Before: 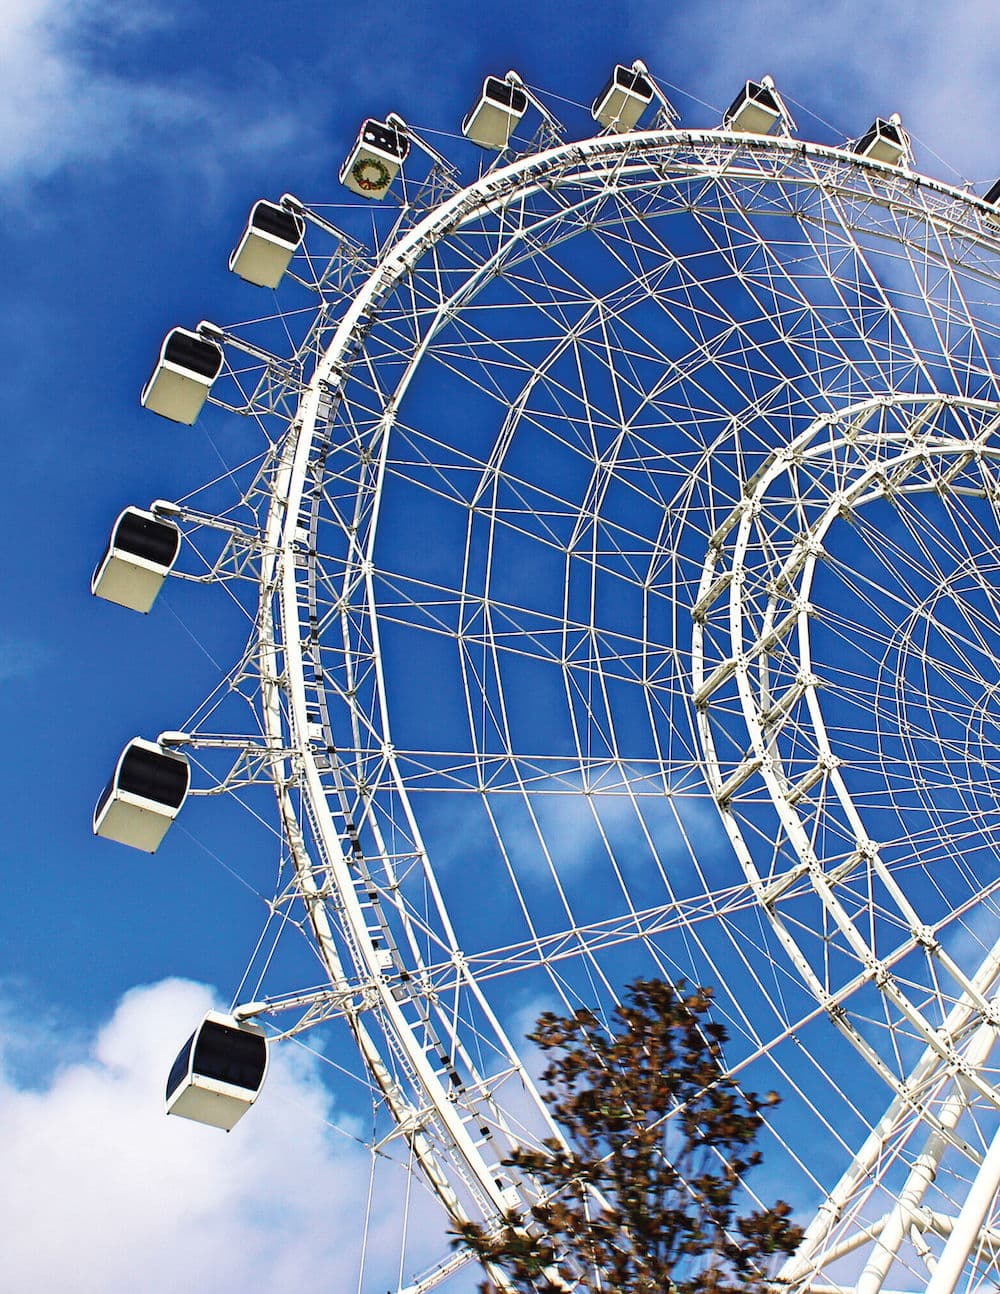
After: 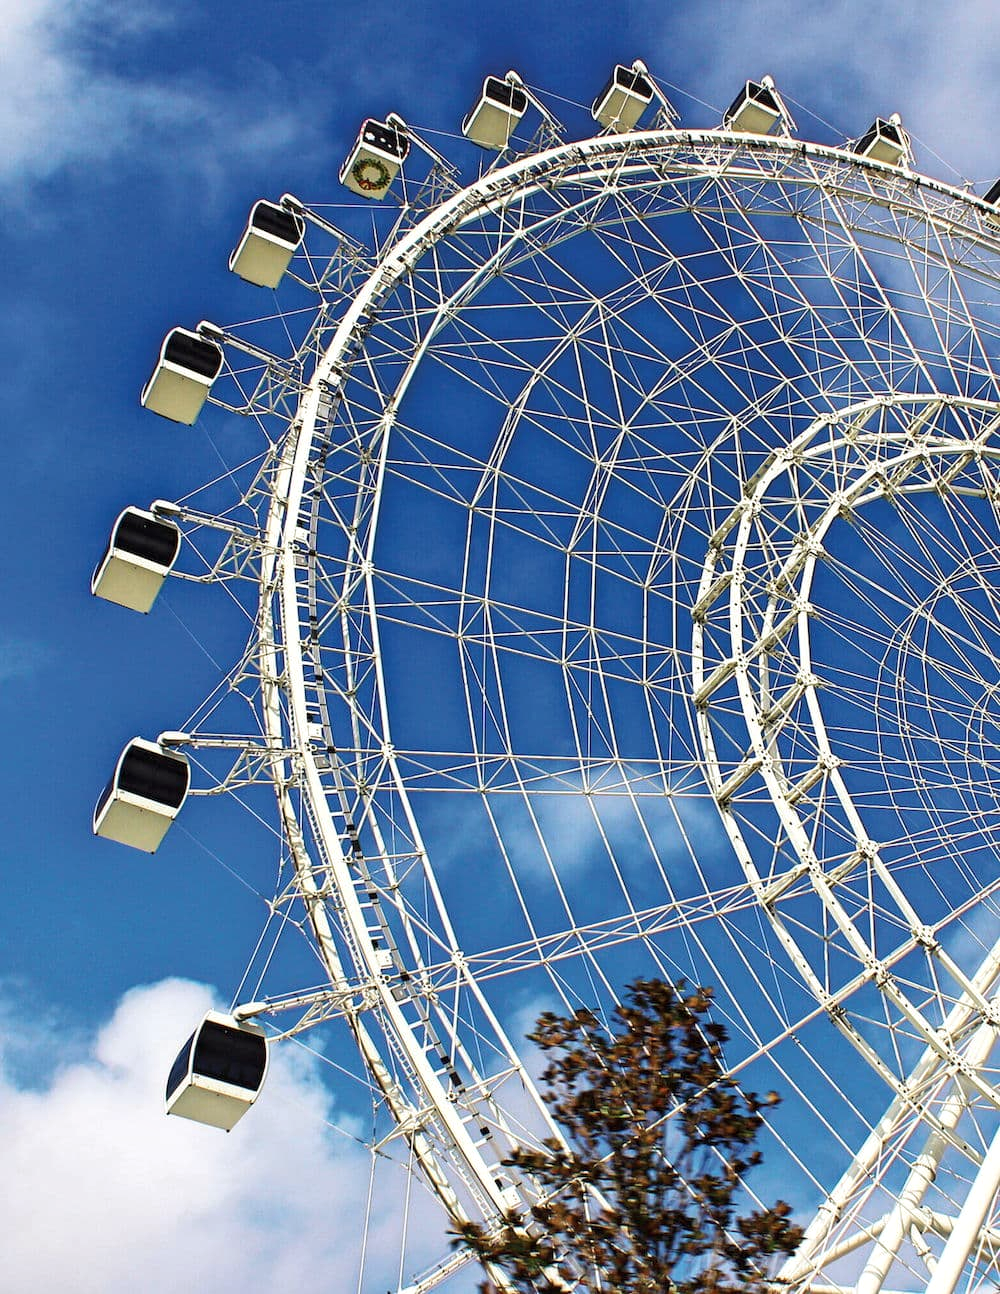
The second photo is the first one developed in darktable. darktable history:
rgb curve: curves: ch2 [(0, 0) (0.567, 0.512) (1, 1)], mode RGB, independent channels
local contrast: highlights 100%, shadows 100%, detail 120%, midtone range 0.2
